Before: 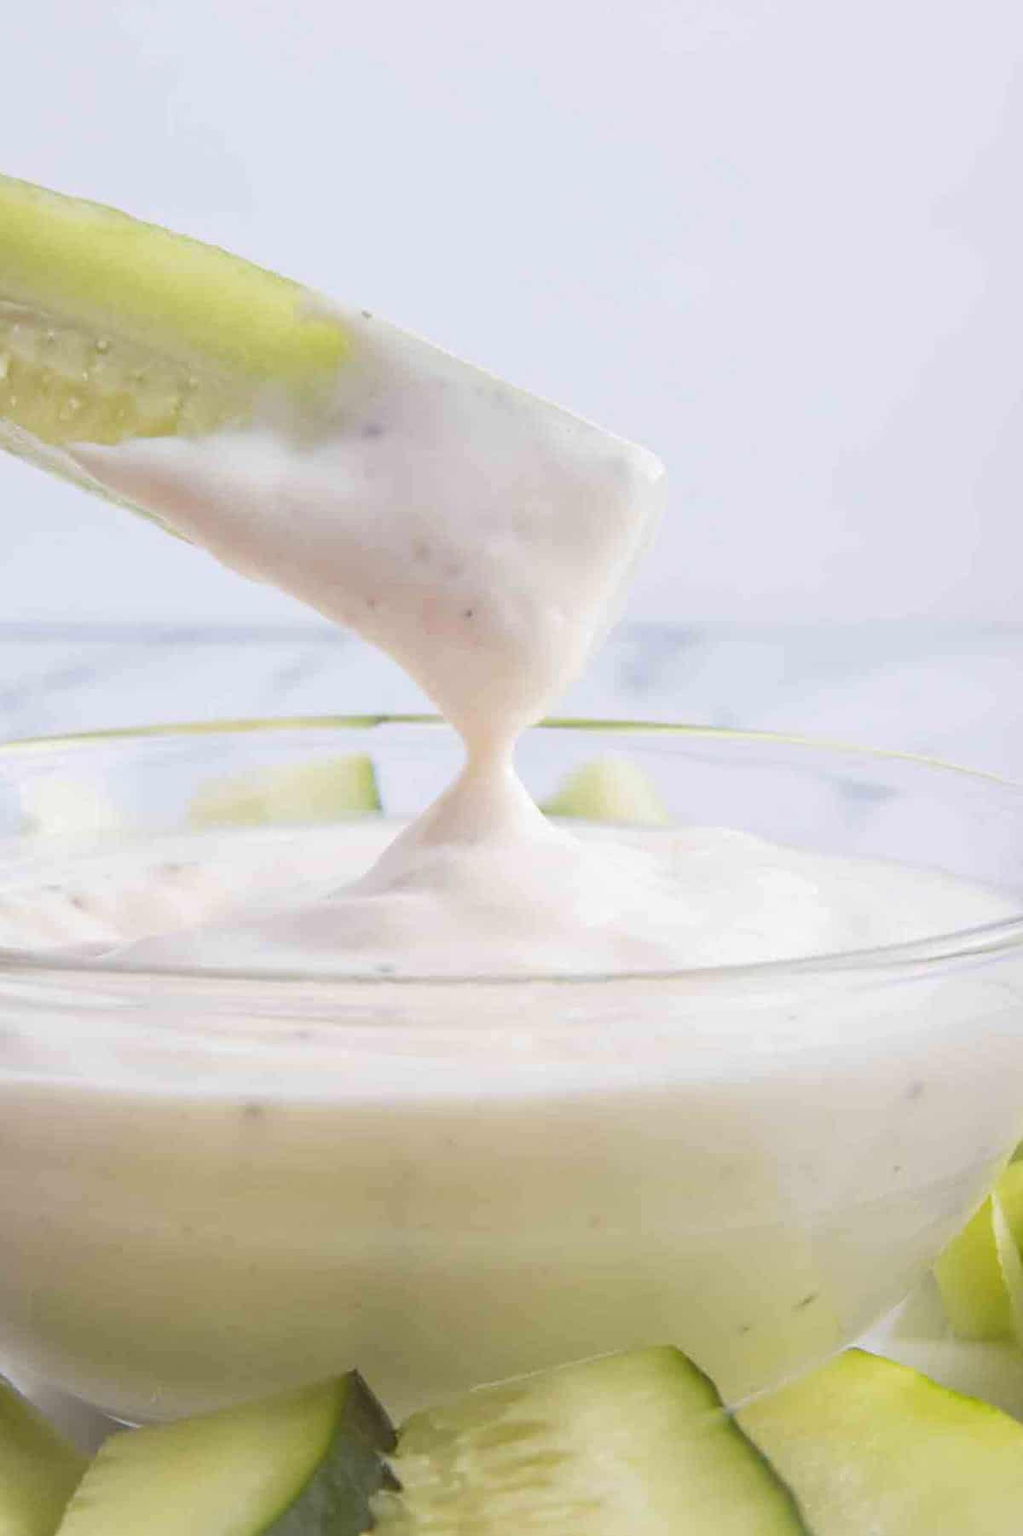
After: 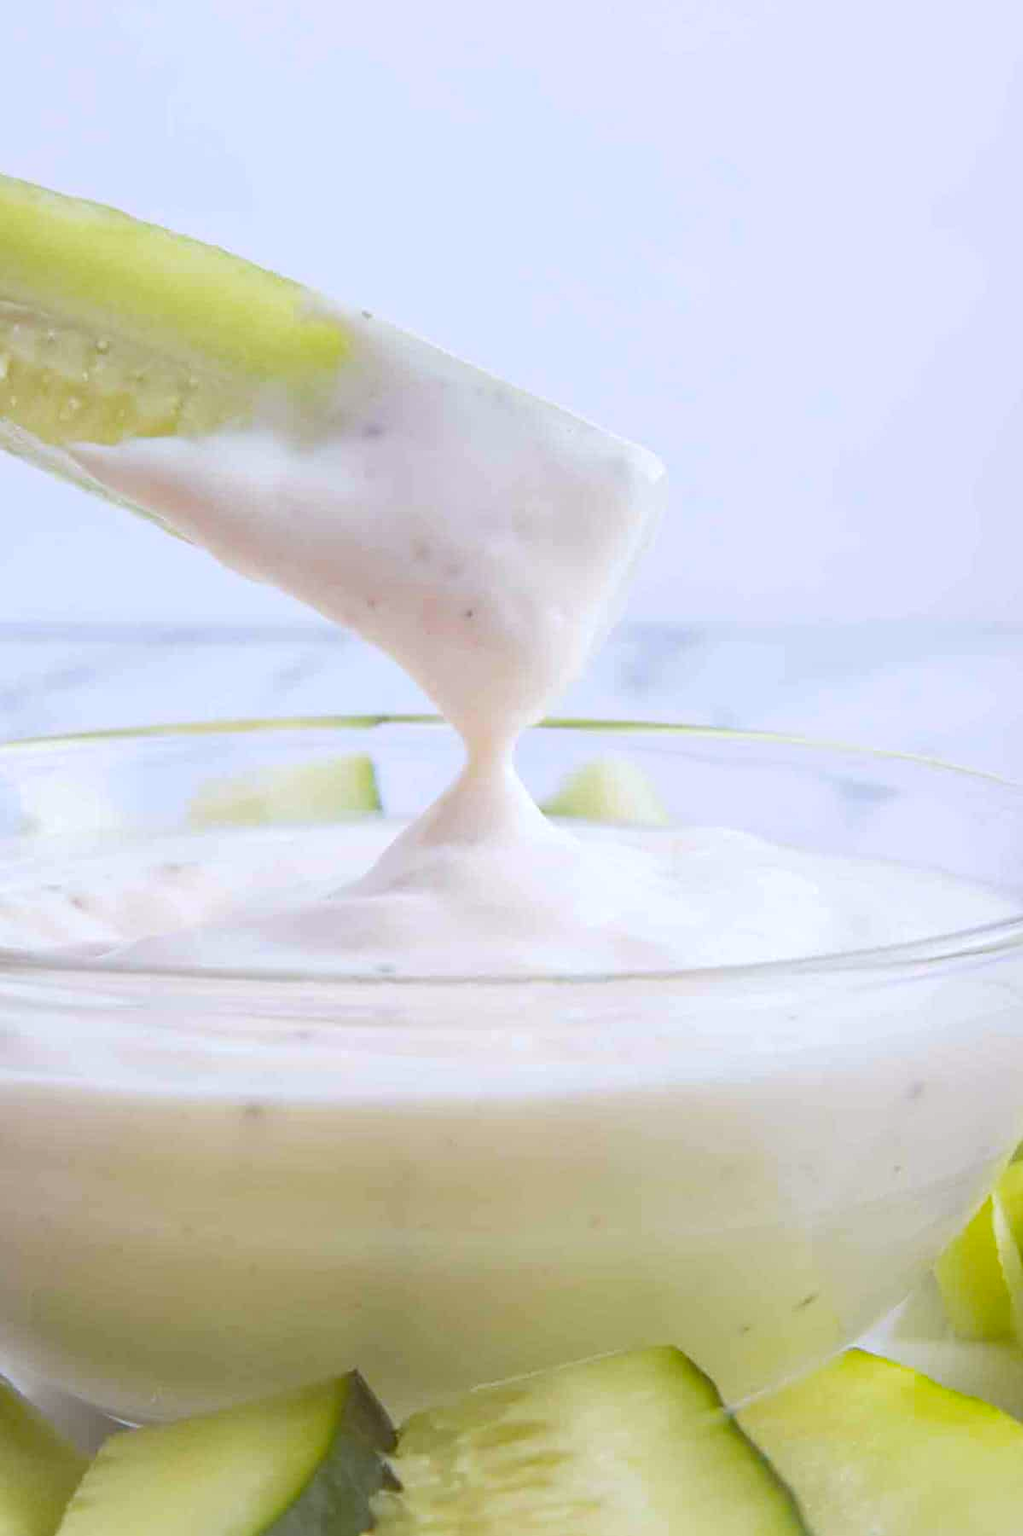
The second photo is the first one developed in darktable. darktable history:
contrast brightness saturation: contrast -0.101, saturation -0.08
color balance rgb: highlights gain › luminance 16.919%, highlights gain › chroma 2.849%, highlights gain › hue 260.56°, perceptual saturation grading › global saturation 25.445%
tone equalizer: edges refinement/feathering 500, mask exposure compensation -1.57 EV, preserve details no
